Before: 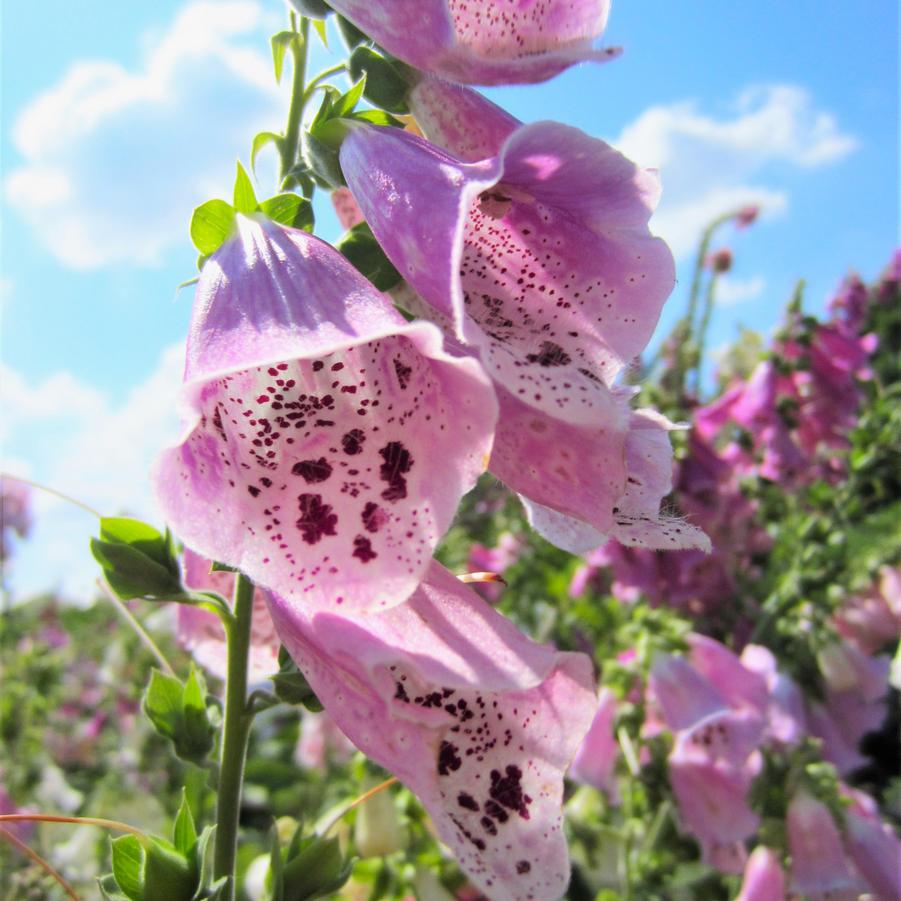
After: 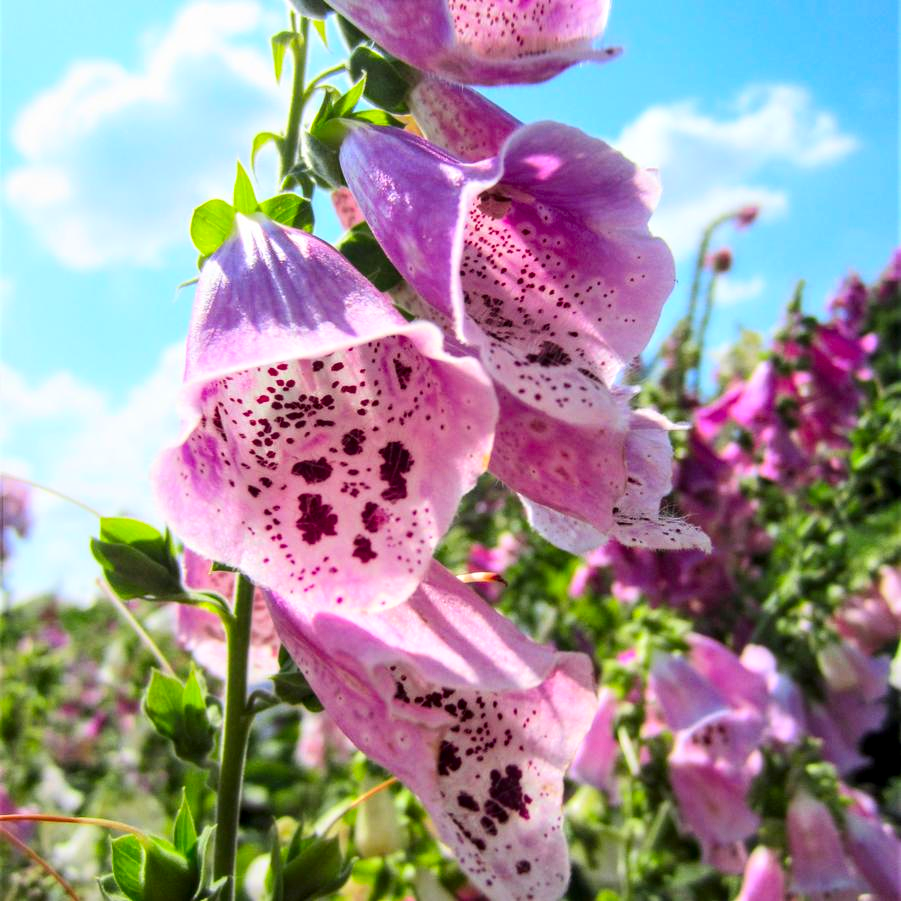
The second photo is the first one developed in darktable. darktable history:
local contrast: on, module defaults
contrast brightness saturation: contrast 0.18, saturation 0.3
